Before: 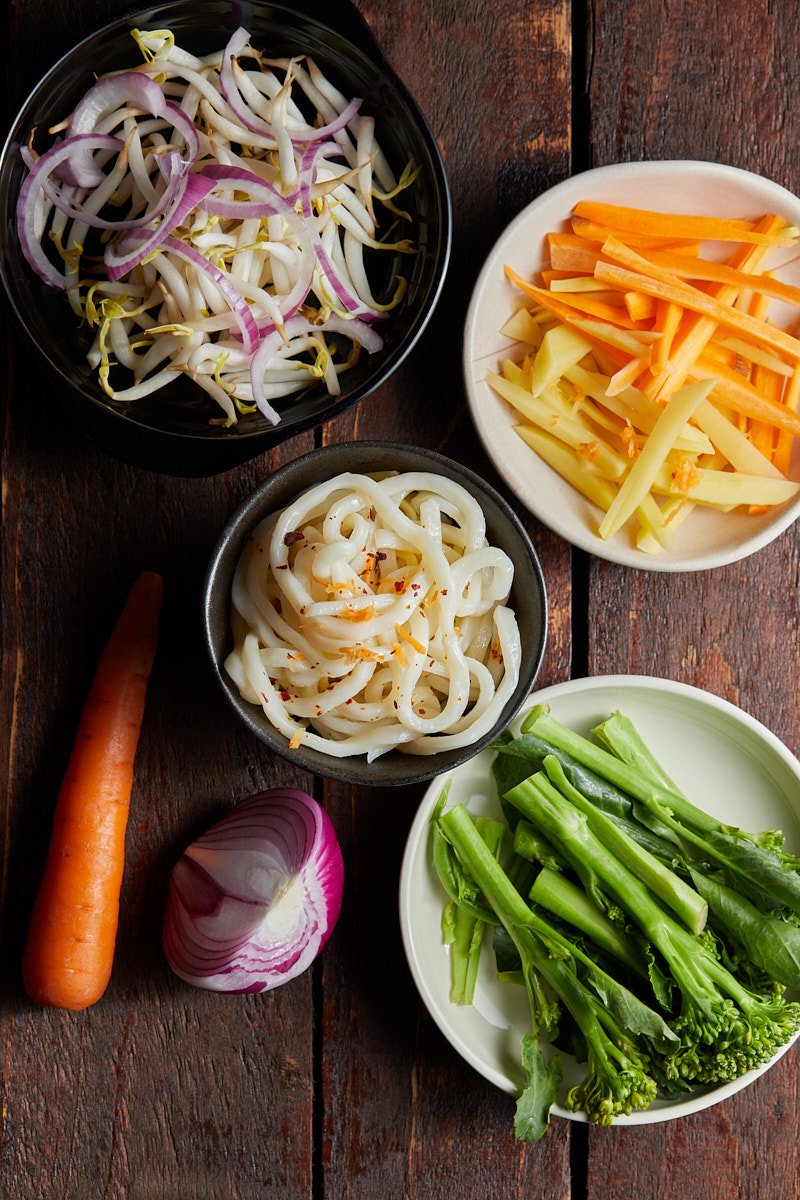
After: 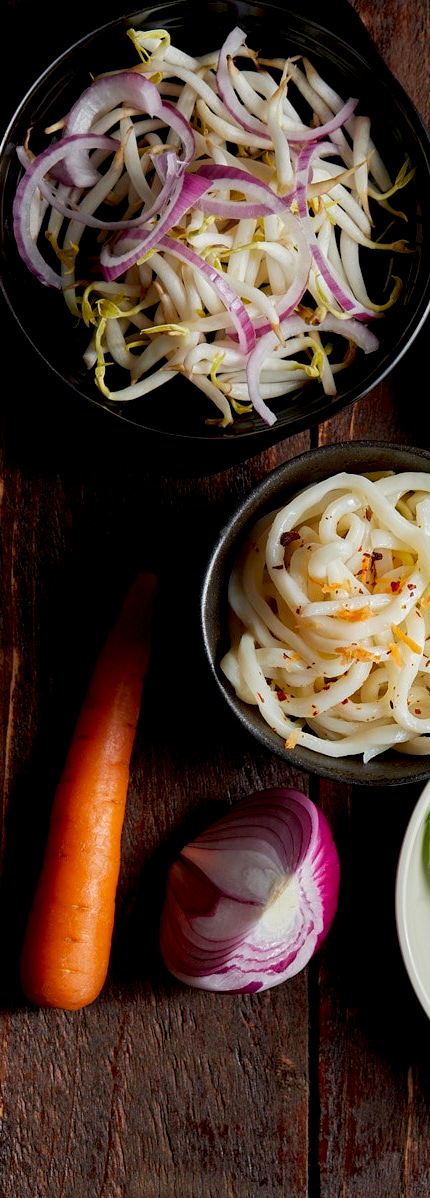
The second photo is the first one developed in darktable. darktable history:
crop: left 0.587%, right 45.588%, bottom 0.086%
exposure: black level correction 0.009, exposure 0.014 EV, compensate highlight preservation false
